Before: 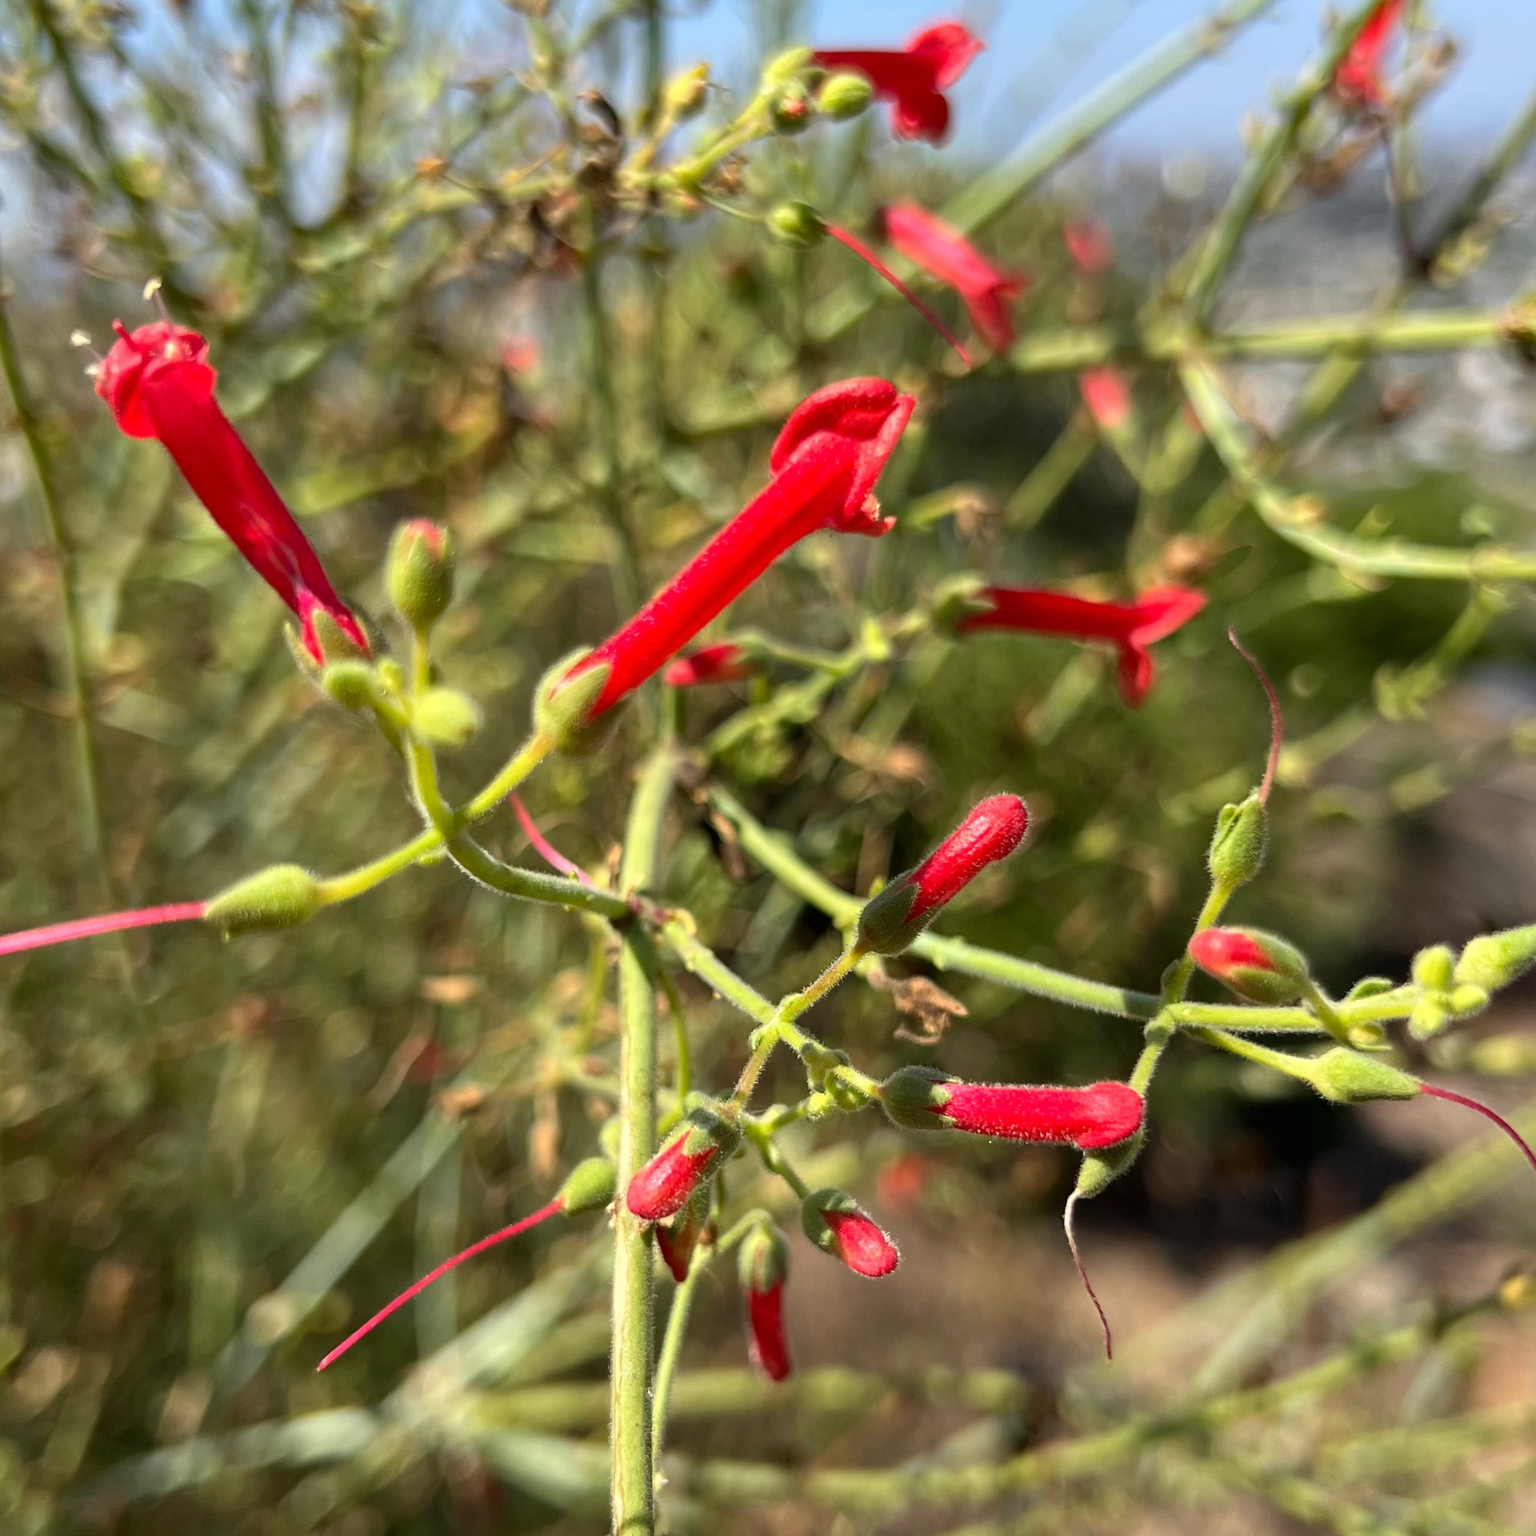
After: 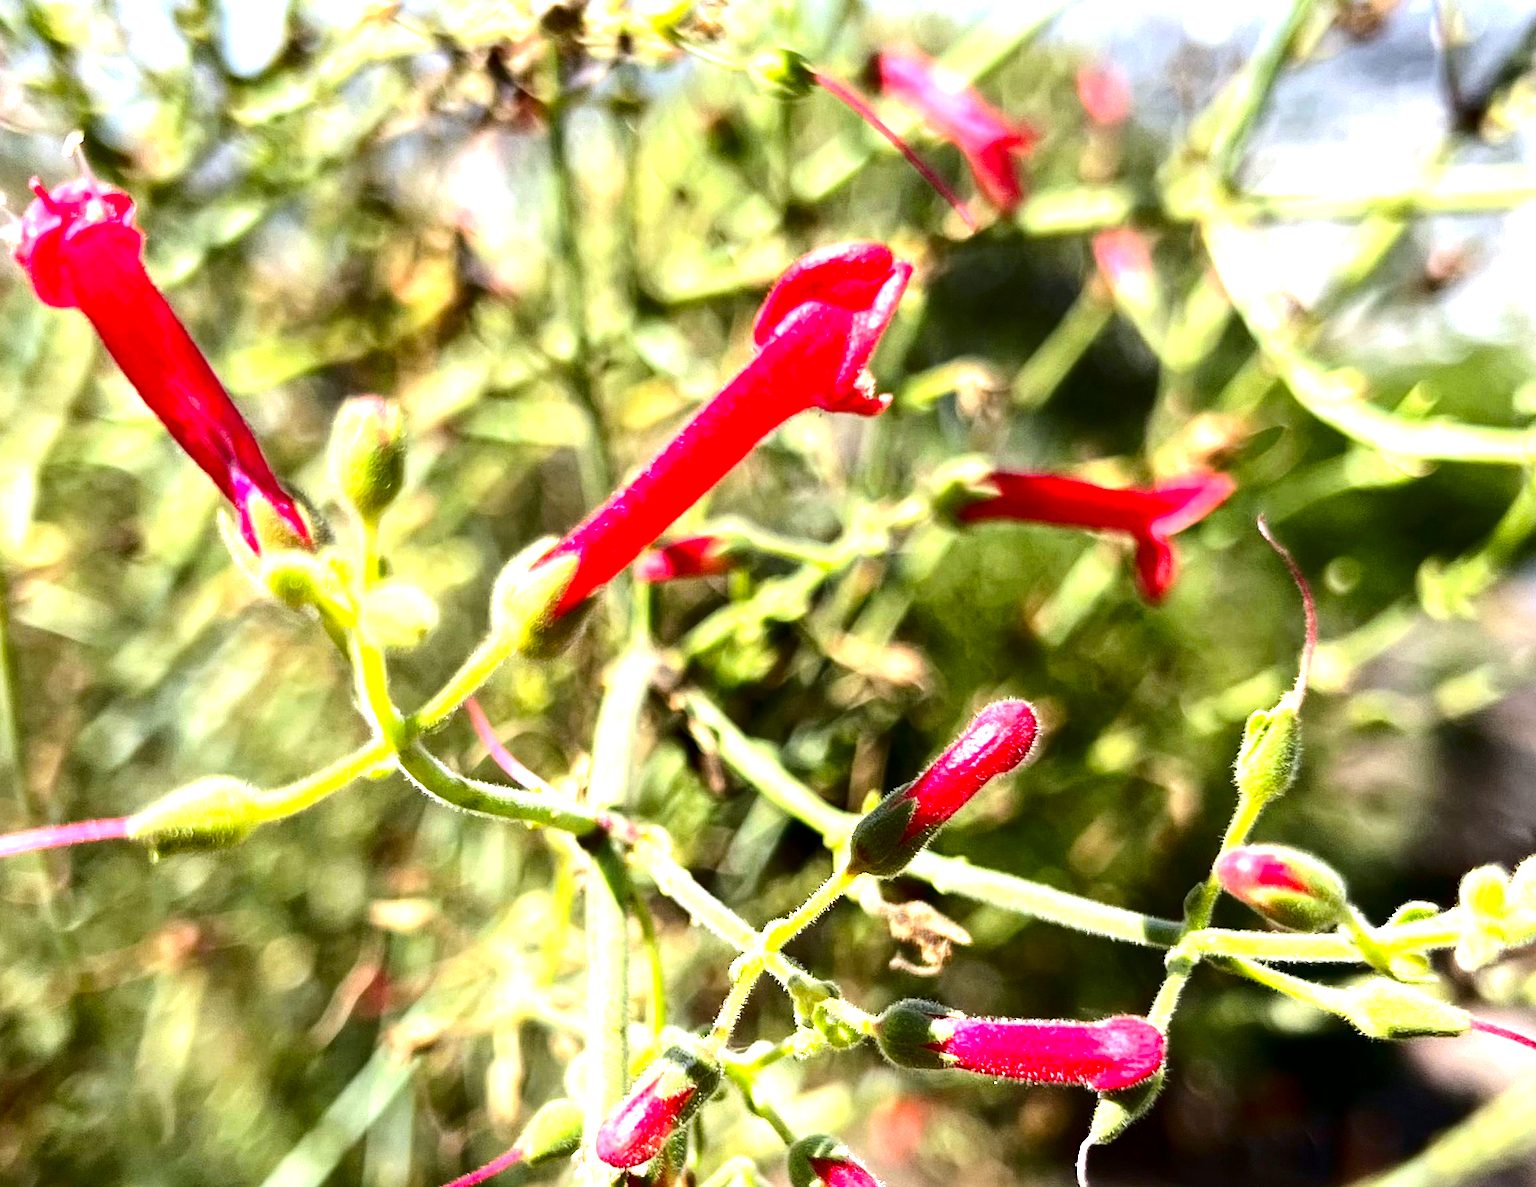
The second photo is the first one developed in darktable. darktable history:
tone equalizer: -8 EV -0.417 EV, -7 EV -0.389 EV, -6 EV -0.333 EV, -5 EV -0.222 EV, -3 EV 0.222 EV, -2 EV 0.333 EV, -1 EV 0.389 EV, +0 EV 0.417 EV, edges refinement/feathering 500, mask exposure compensation -1.57 EV, preserve details no
white balance: red 0.967, blue 1.119, emerald 0.756
crop: left 5.596%, top 10.314%, right 3.534%, bottom 19.395%
exposure: black level correction 0, exposure 1.45 EV, compensate exposure bias true, compensate highlight preservation false
contrast brightness saturation: contrast 0.19, brightness -0.24, saturation 0.11
